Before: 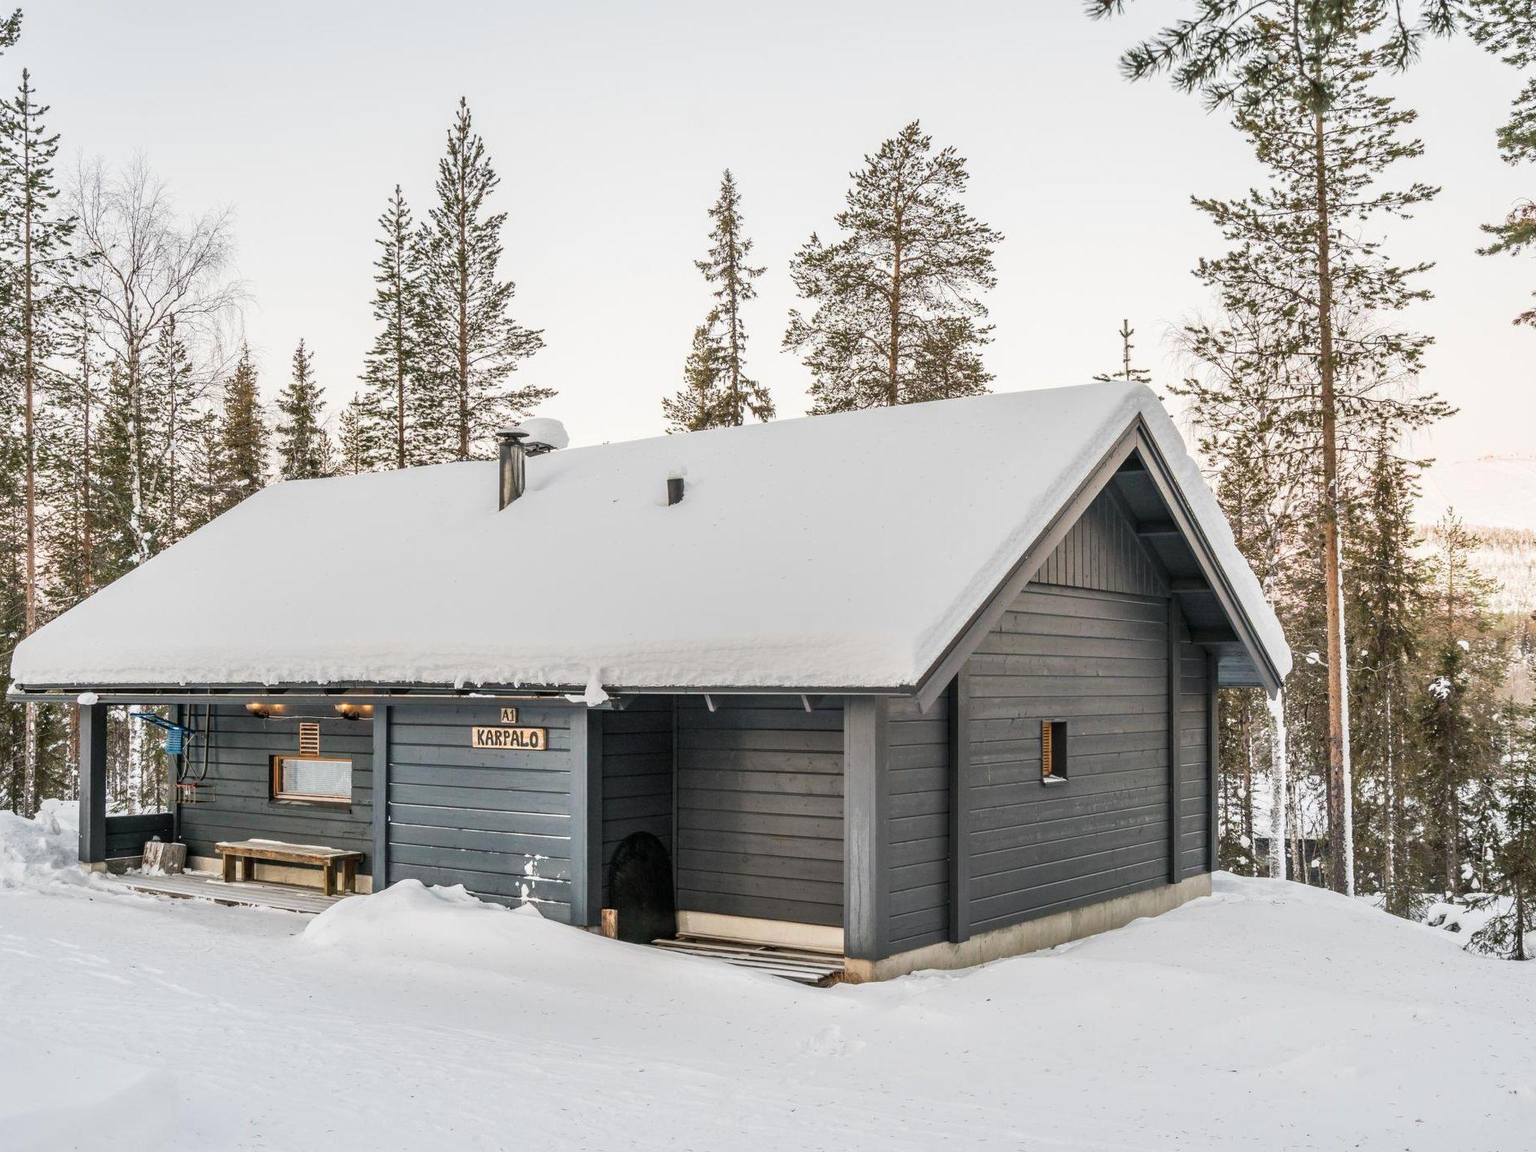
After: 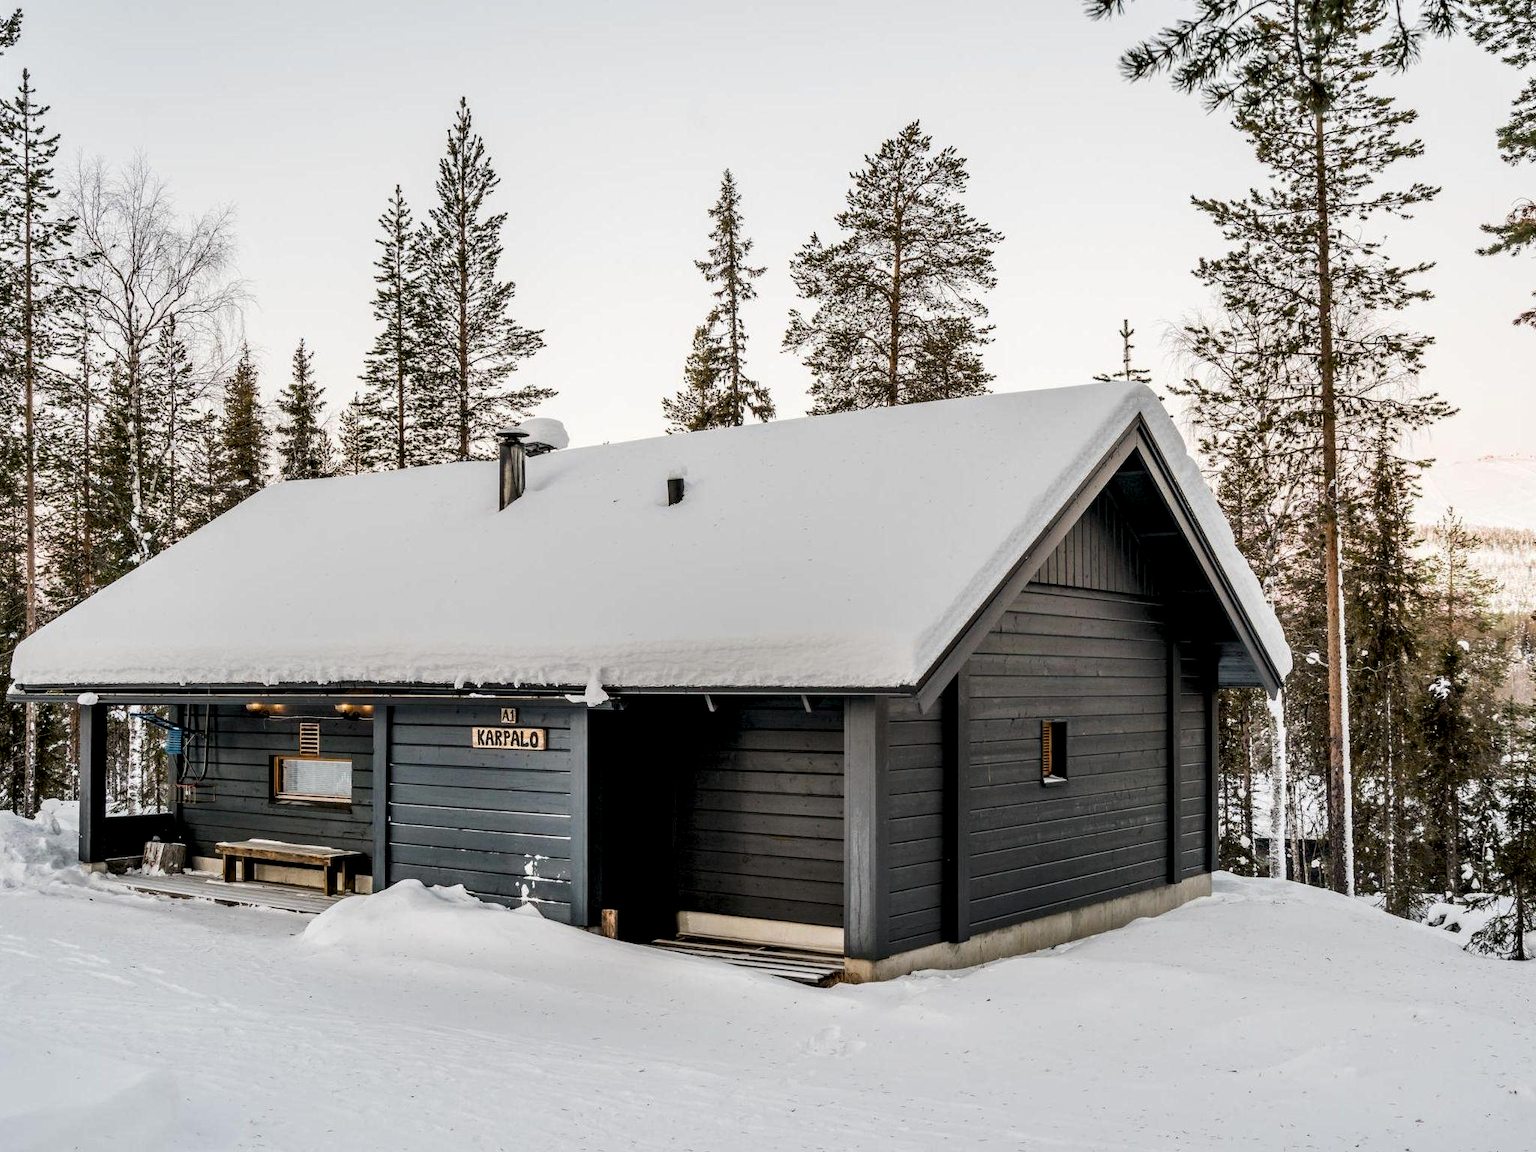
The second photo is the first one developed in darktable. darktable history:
exposure: black level correction 0.029, exposure -0.073 EV, compensate highlight preservation false
levels: levels [0.029, 0.545, 0.971]
